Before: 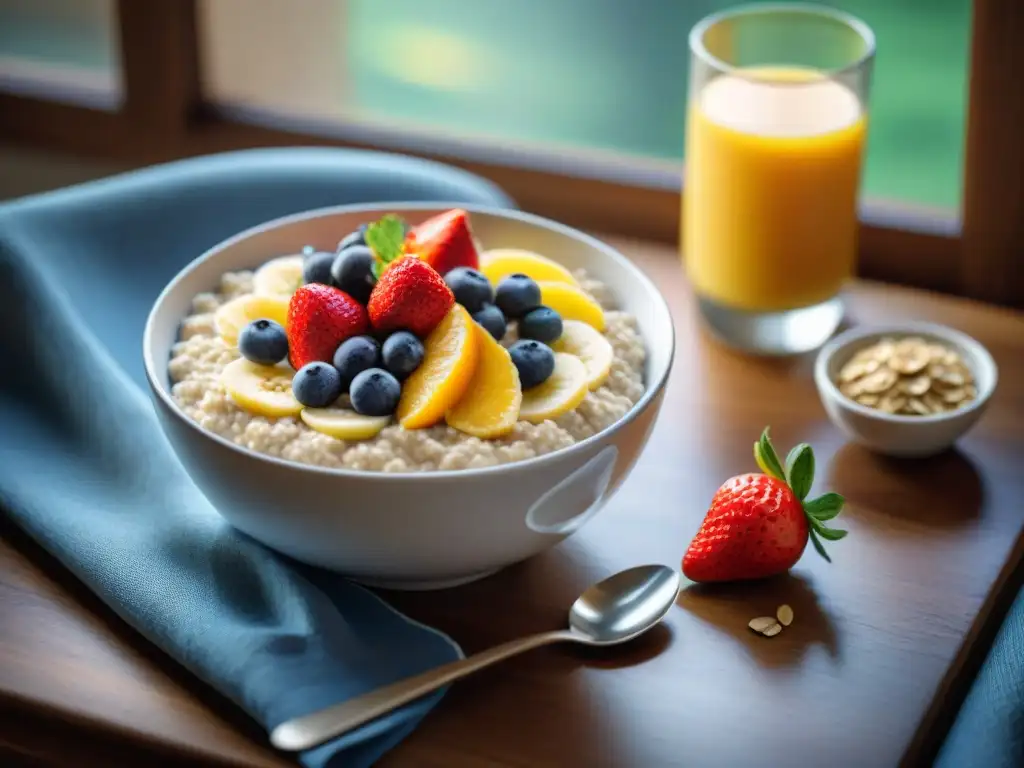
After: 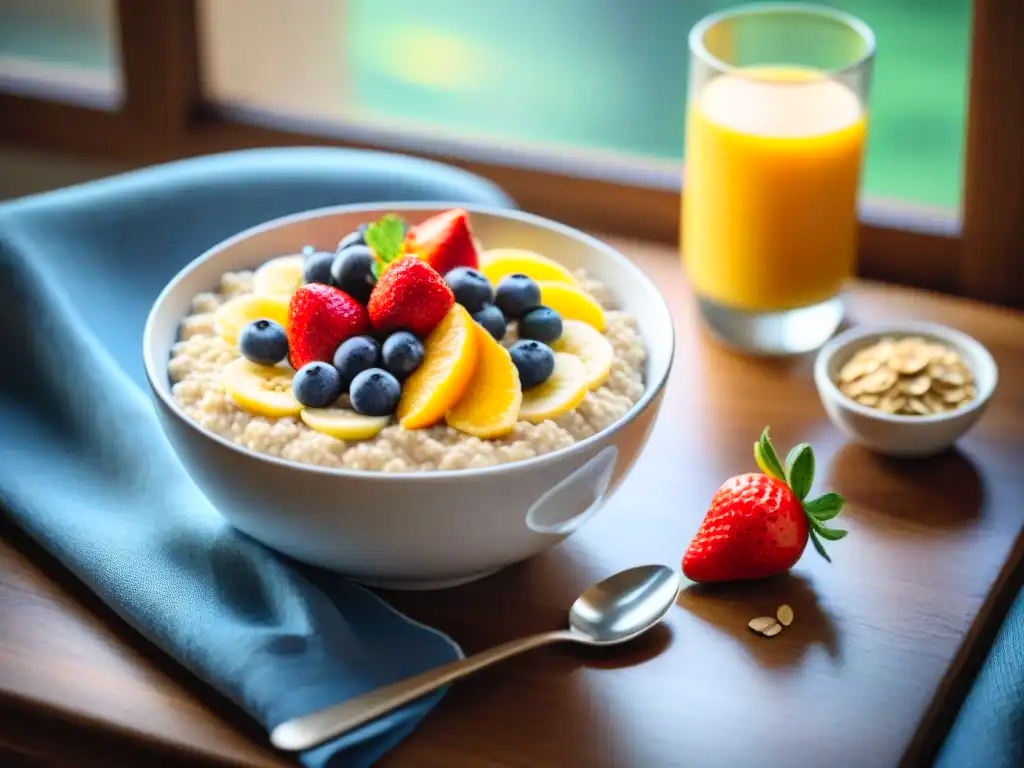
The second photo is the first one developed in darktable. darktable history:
contrast brightness saturation: contrast 0.197, brightness 0.163, saturation 0.218
